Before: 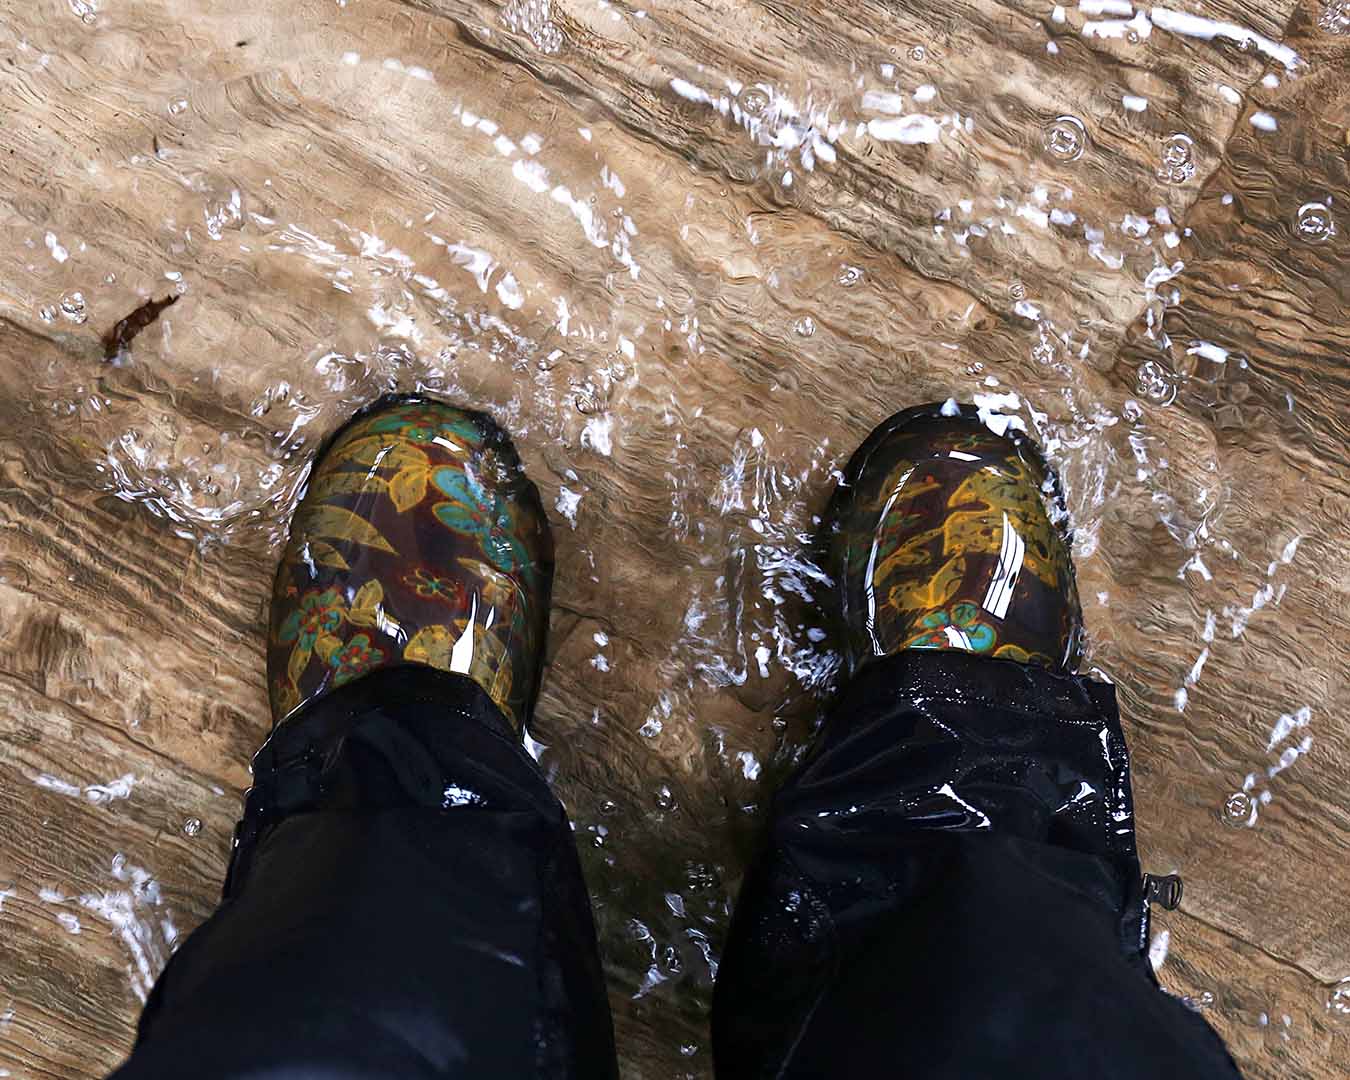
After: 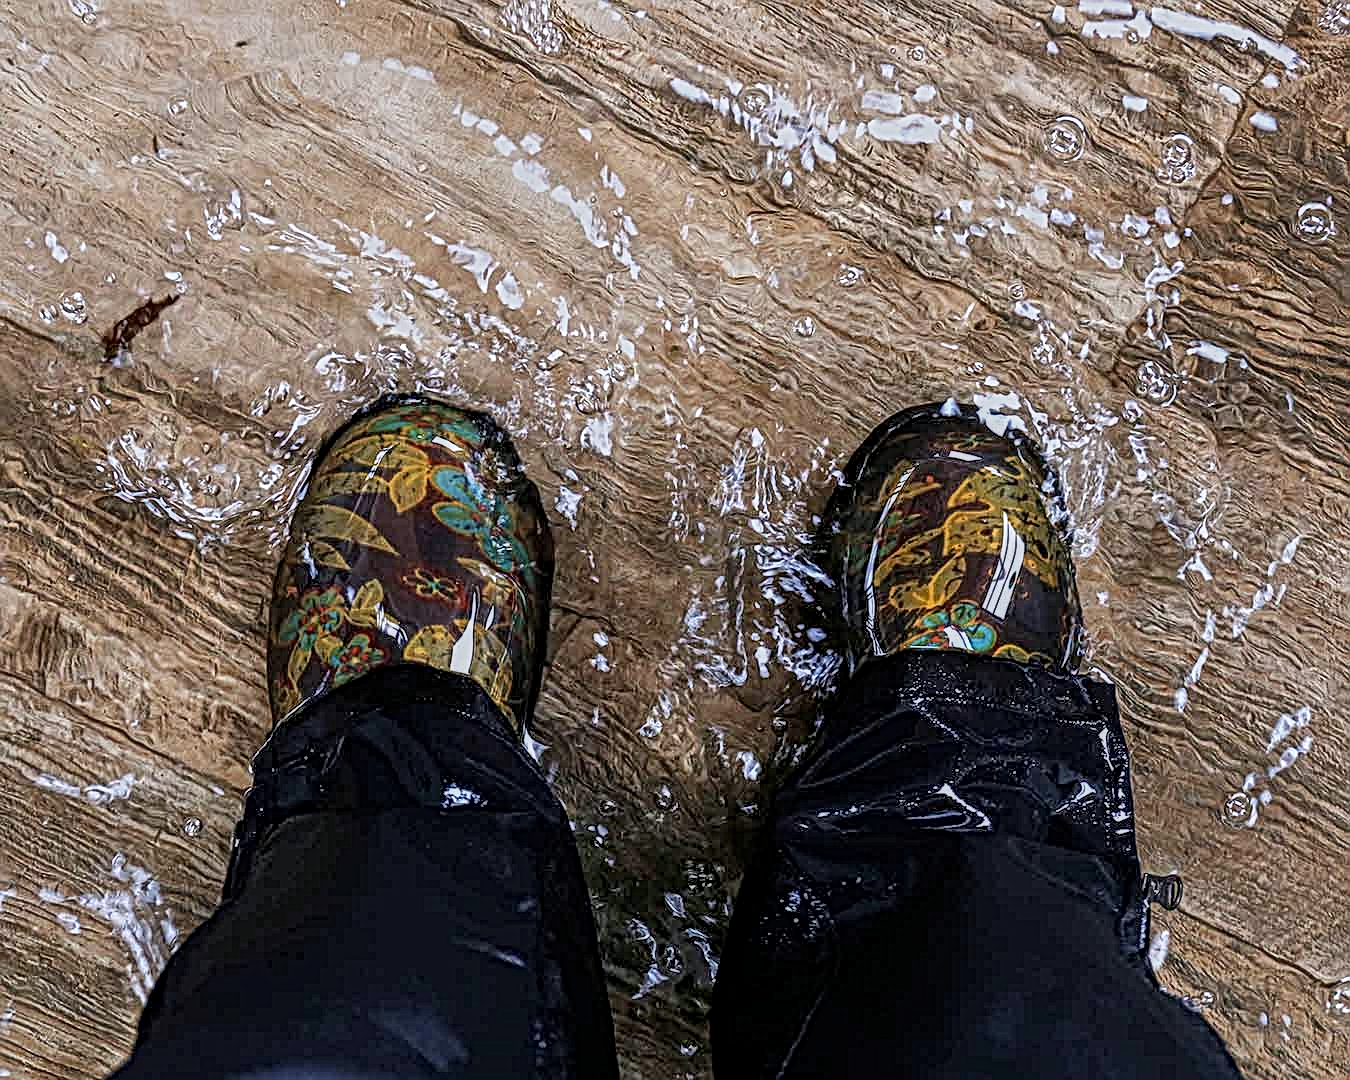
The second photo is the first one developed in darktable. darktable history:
local contrast: mode bilateral grid, contrast 20, coarseness 3, detail 300%, midtone range 0.2
exposure: compensate highlight preservation false
filmic rgb: middle gray luminance 18.42%, black relative exposure -10.5 EV, white relative exposure 3.4 EV, threshold 6 EV, target black luminance 0%, hardness 6.03, latitude 99%, contrast 0.847, shadows ↔ highlights balance 0.505%, add noise in highlights 0, preserve chrominance max RGB, color science v3 (2019), use custom middle-gray values true, iterations of high-quality reconstruction 0, contrast in highlights soft, enable highlight reconstruction true
white balance: red 0.974, blue 1.044
